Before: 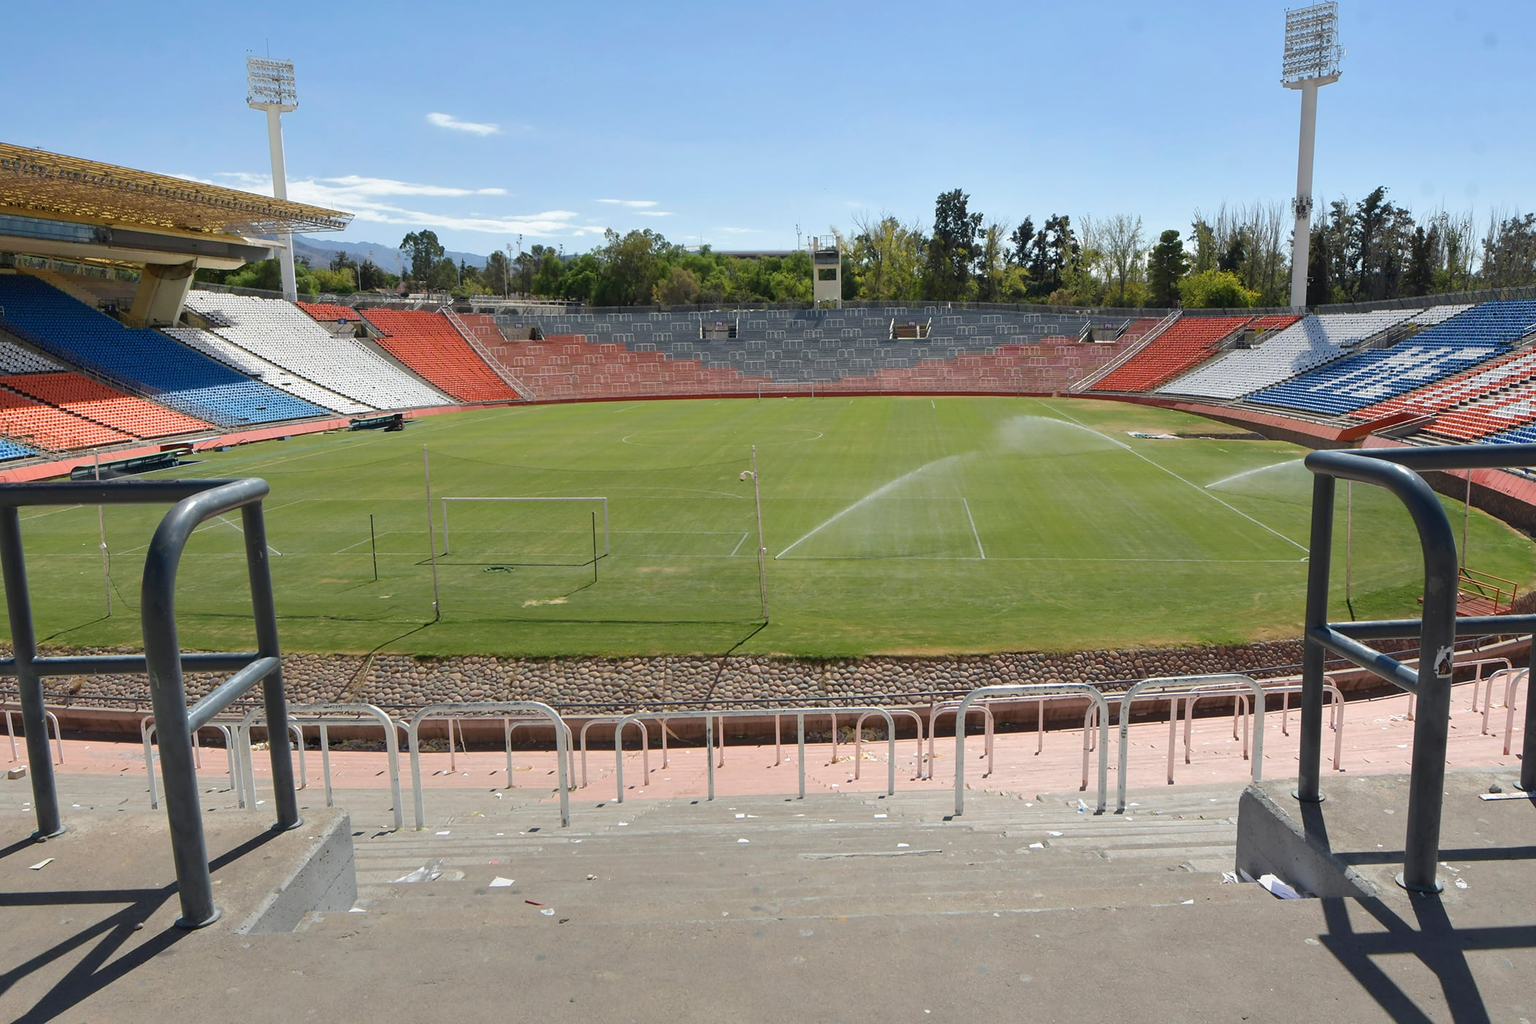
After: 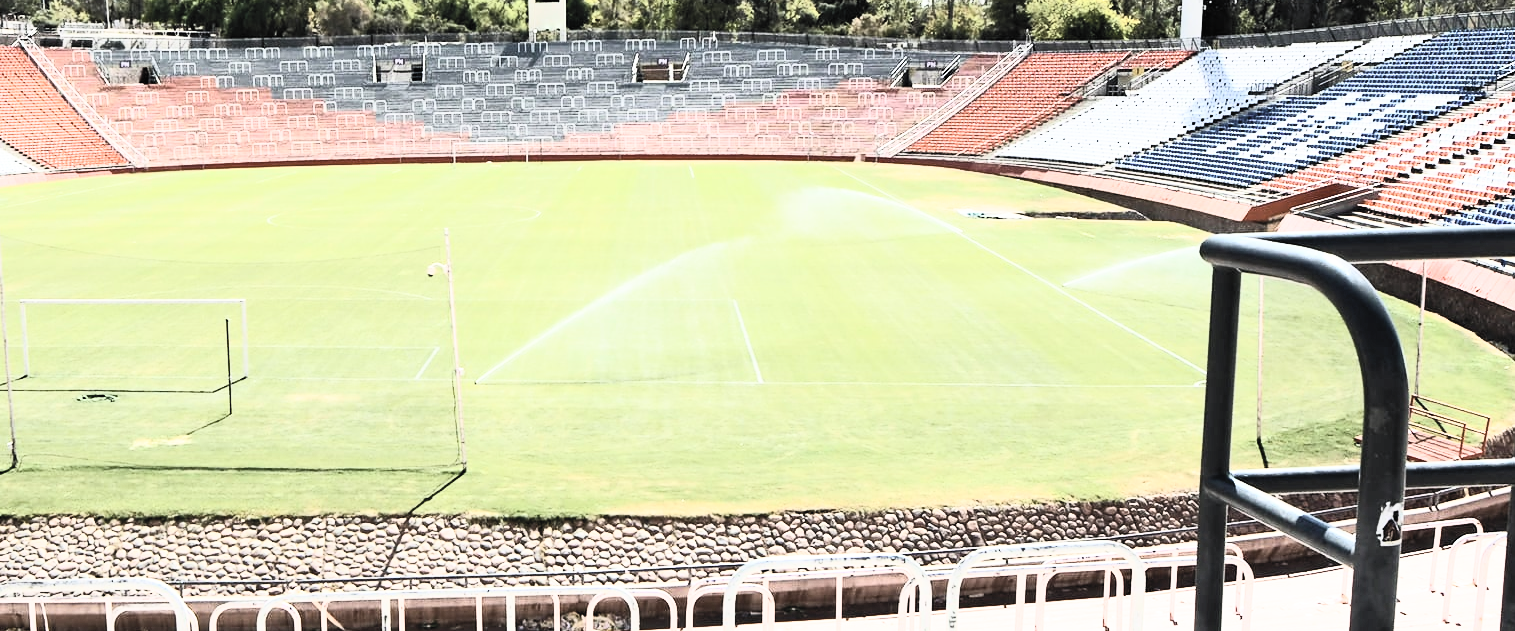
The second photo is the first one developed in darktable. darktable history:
shadows and highlights: radius 333.41, shadows 63.81, highlights 4.07, compress 87.59%, soften with gaussian
exposure: black level correction 0, exposure 0.928 EV, compensate exposure bias true, compensate highlight preservation false
crop and rotate: left 27.852%, top 27.25%, bottom 27.648%
contrast brightness saturation: contrast 0.579, brightness 0.575, saturation -0.338
filmic rgb: black relative exposure -5.1 EV, white relative exposure 3.49 EV, hardness 3.17, contrast 1.3, highlights saturation mix -49.88%
haze removal: compatibility mode true
